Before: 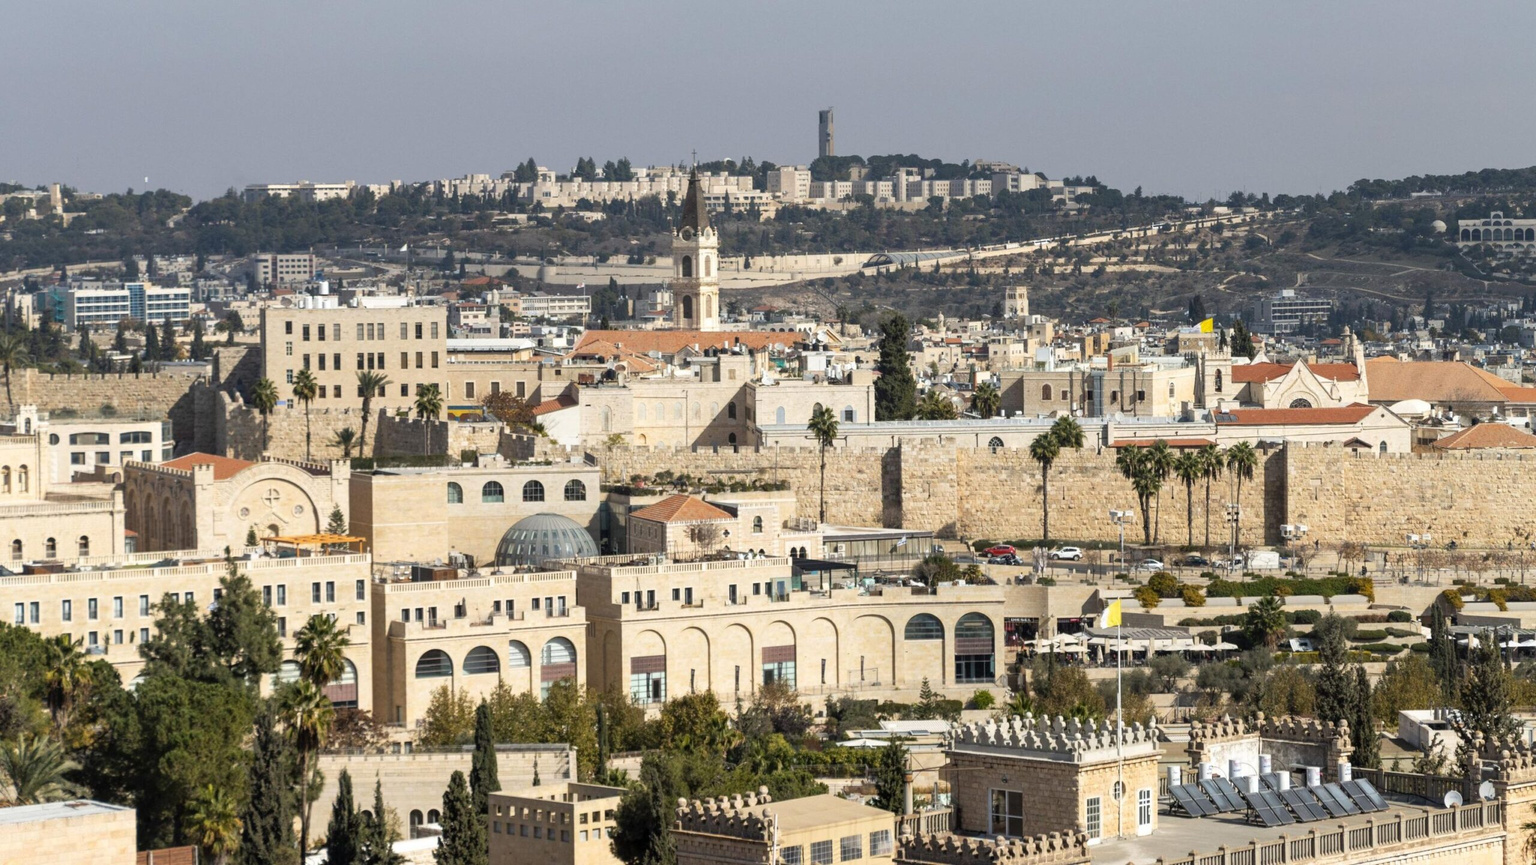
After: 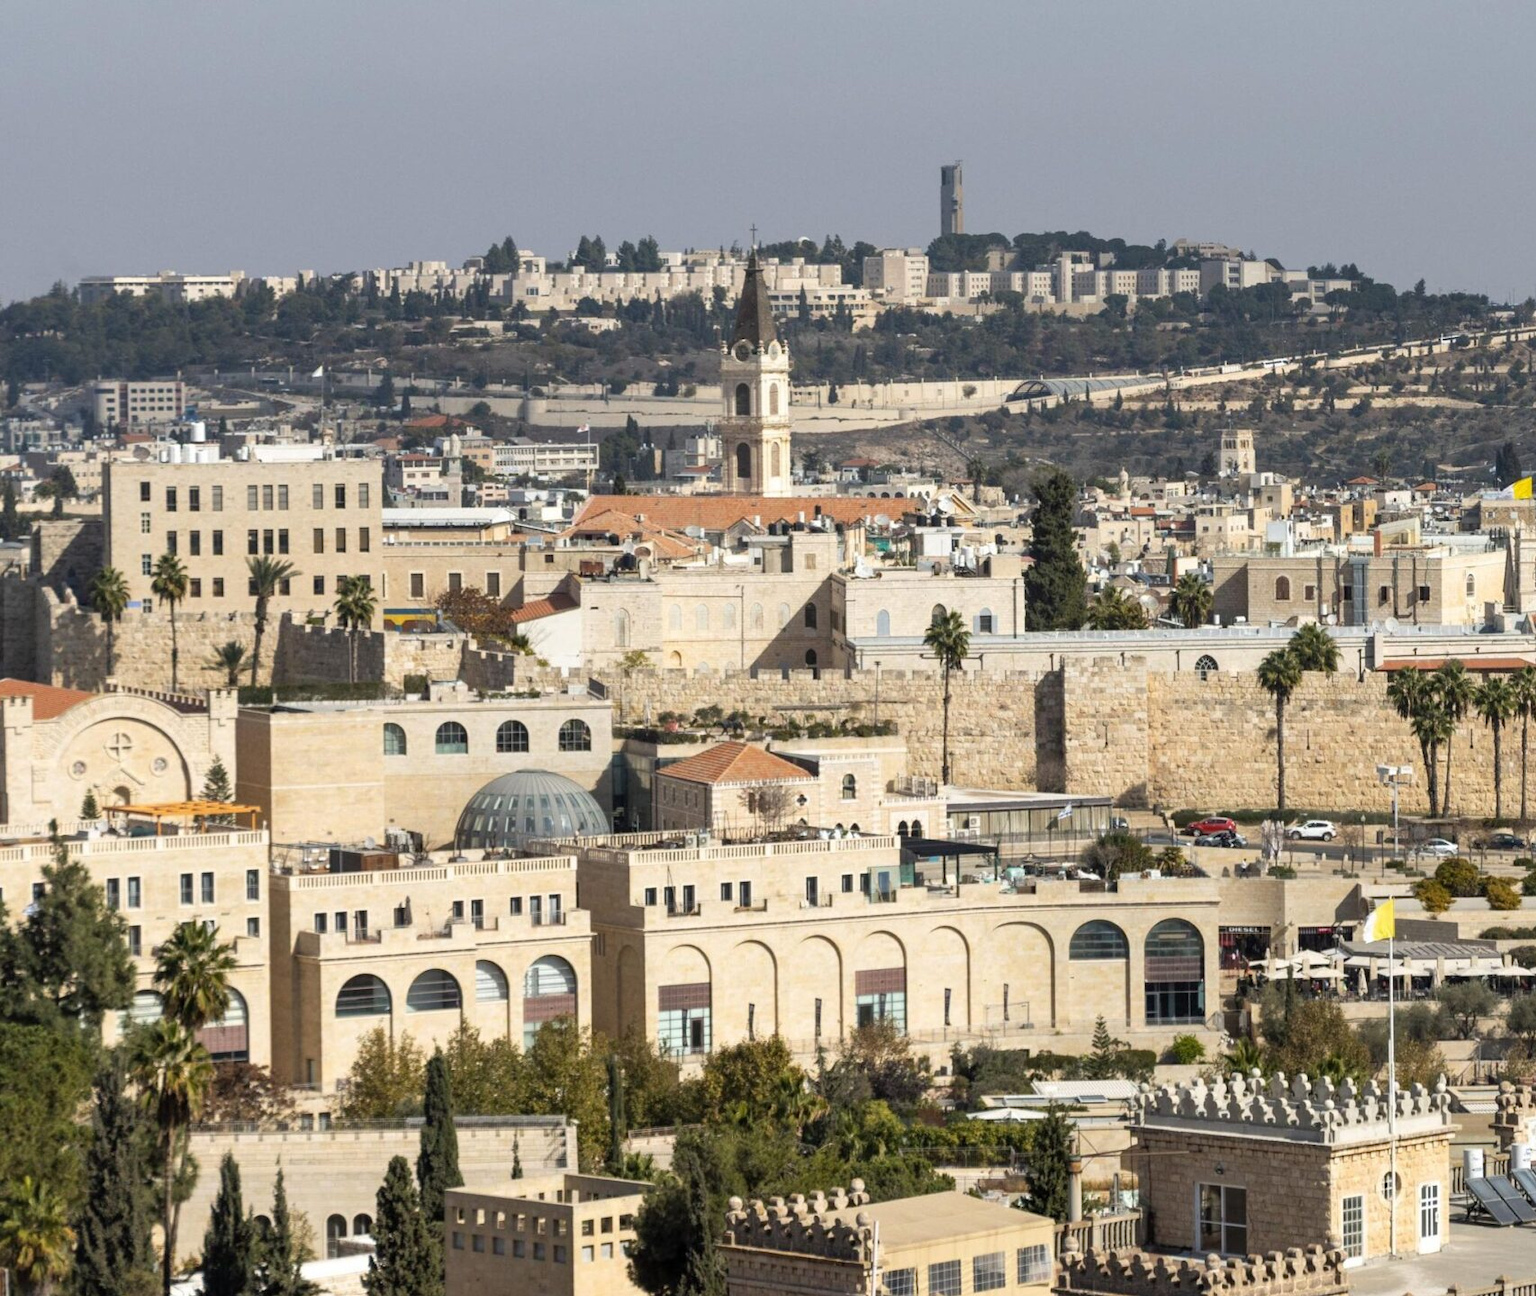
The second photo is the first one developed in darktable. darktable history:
crop and rotate: left 12.516%, right 20.84%
